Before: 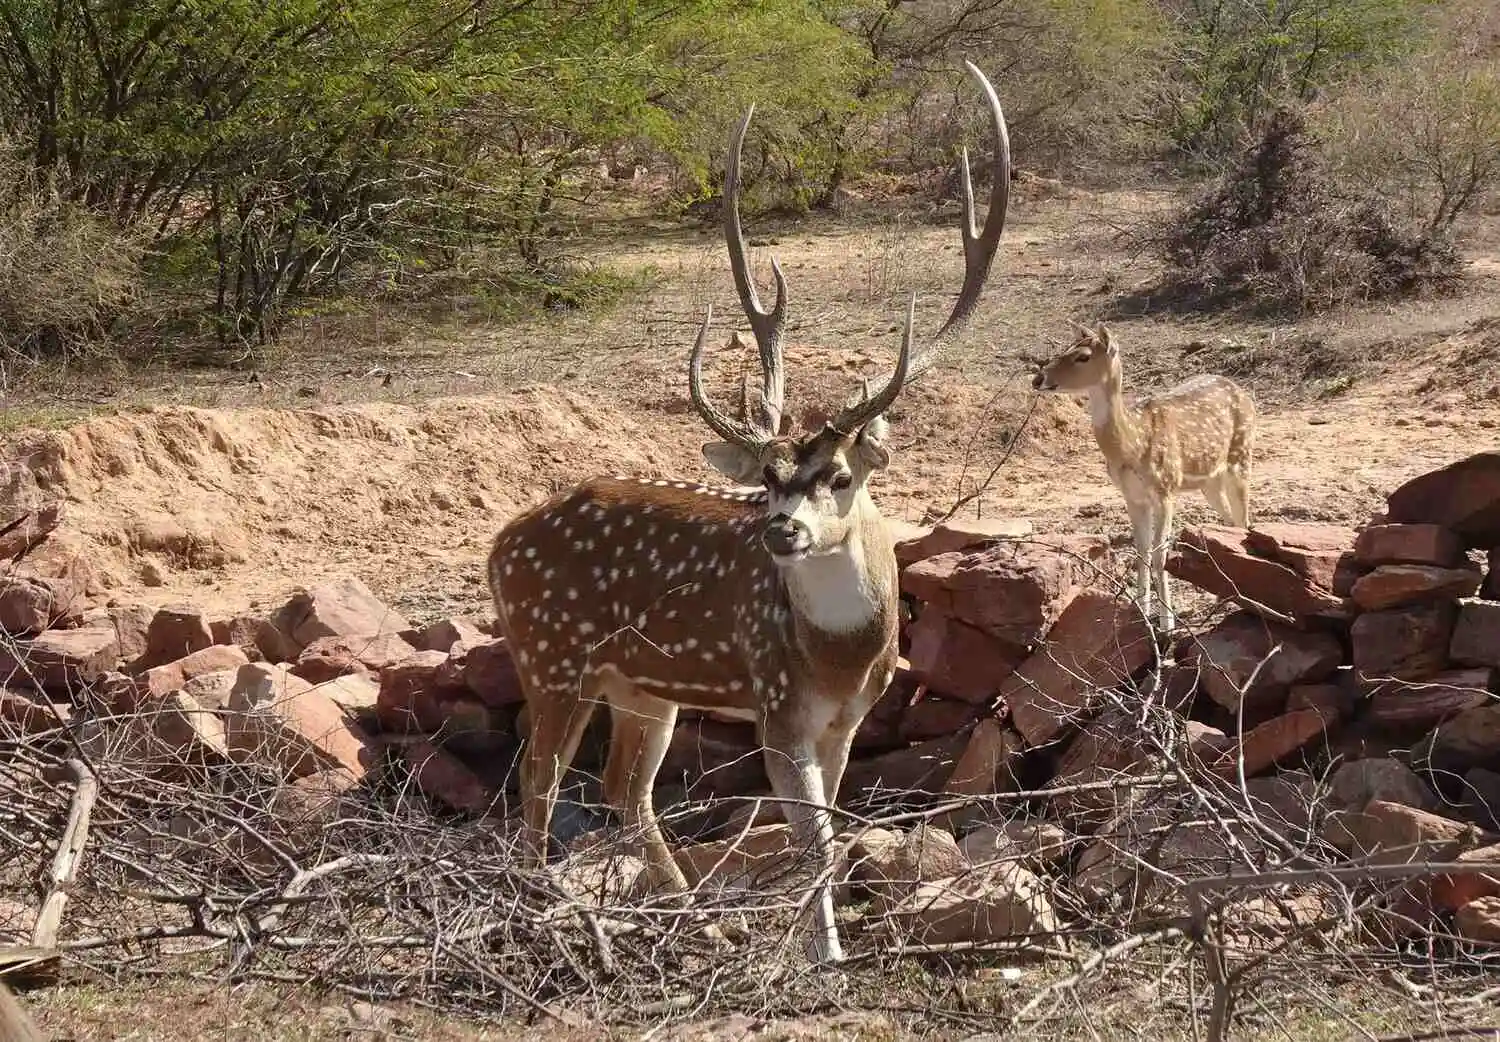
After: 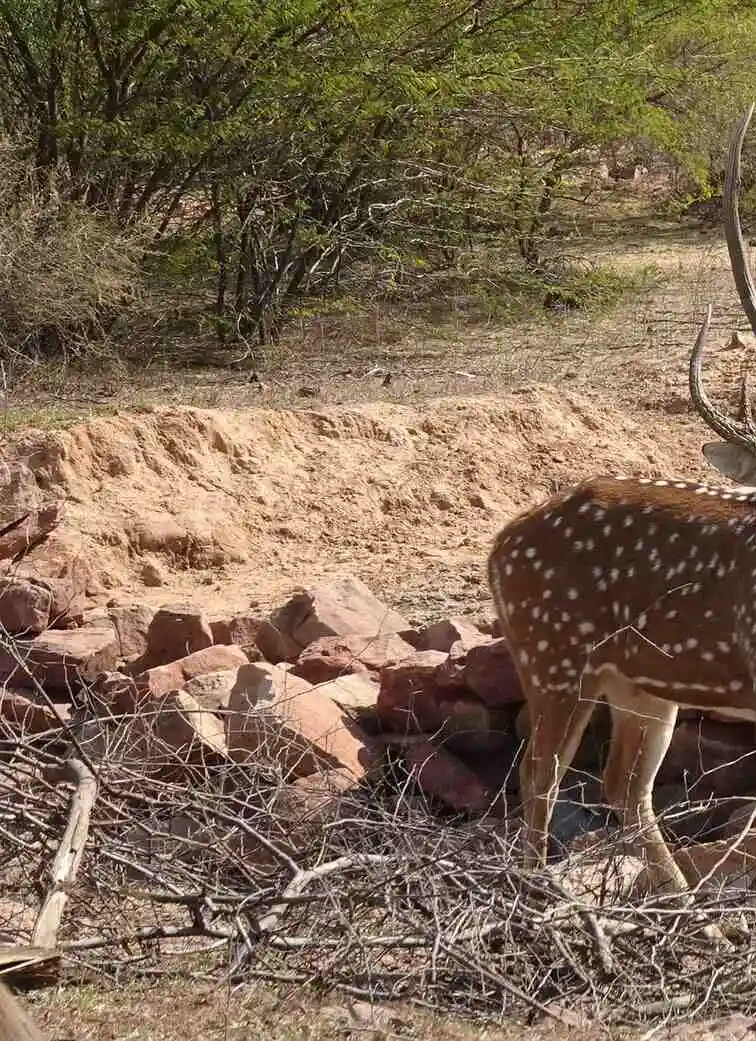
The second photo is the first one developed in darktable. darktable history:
crop and rotate: left 0.016%, top 0%, right 49.556%
